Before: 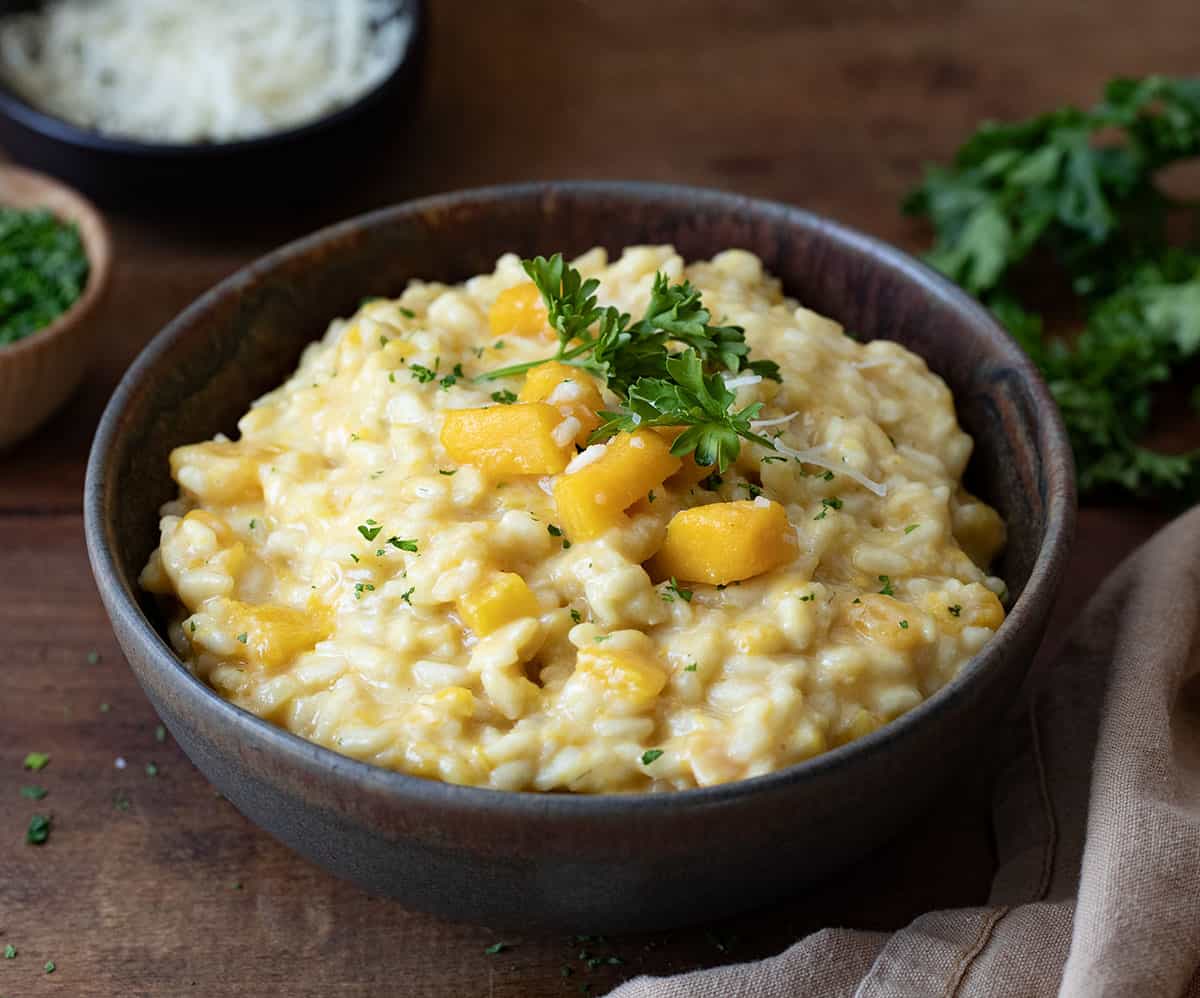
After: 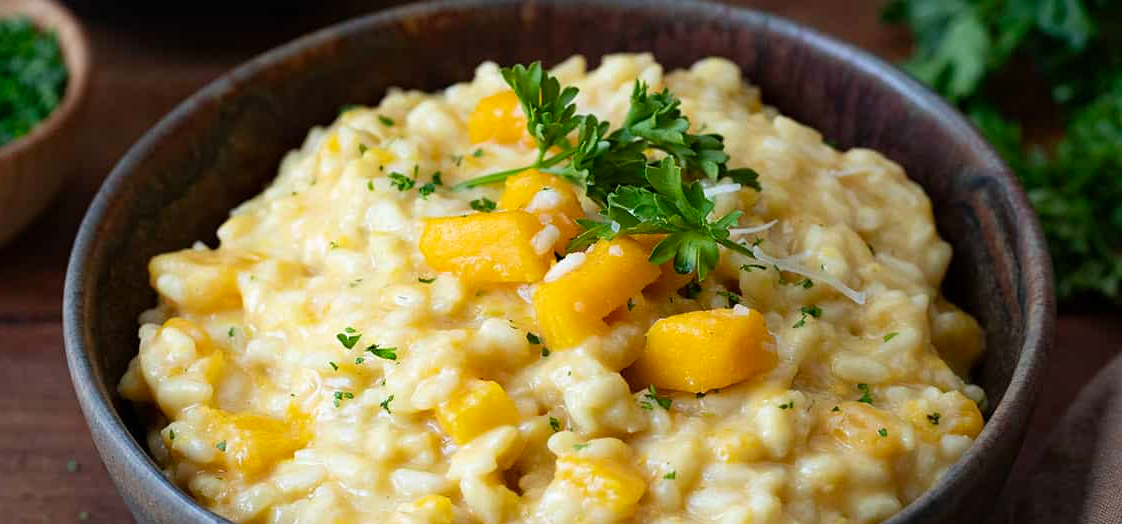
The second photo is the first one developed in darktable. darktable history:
crop: left 1.817%, top 19.297%, right 4.653%, bottom 28.174%
